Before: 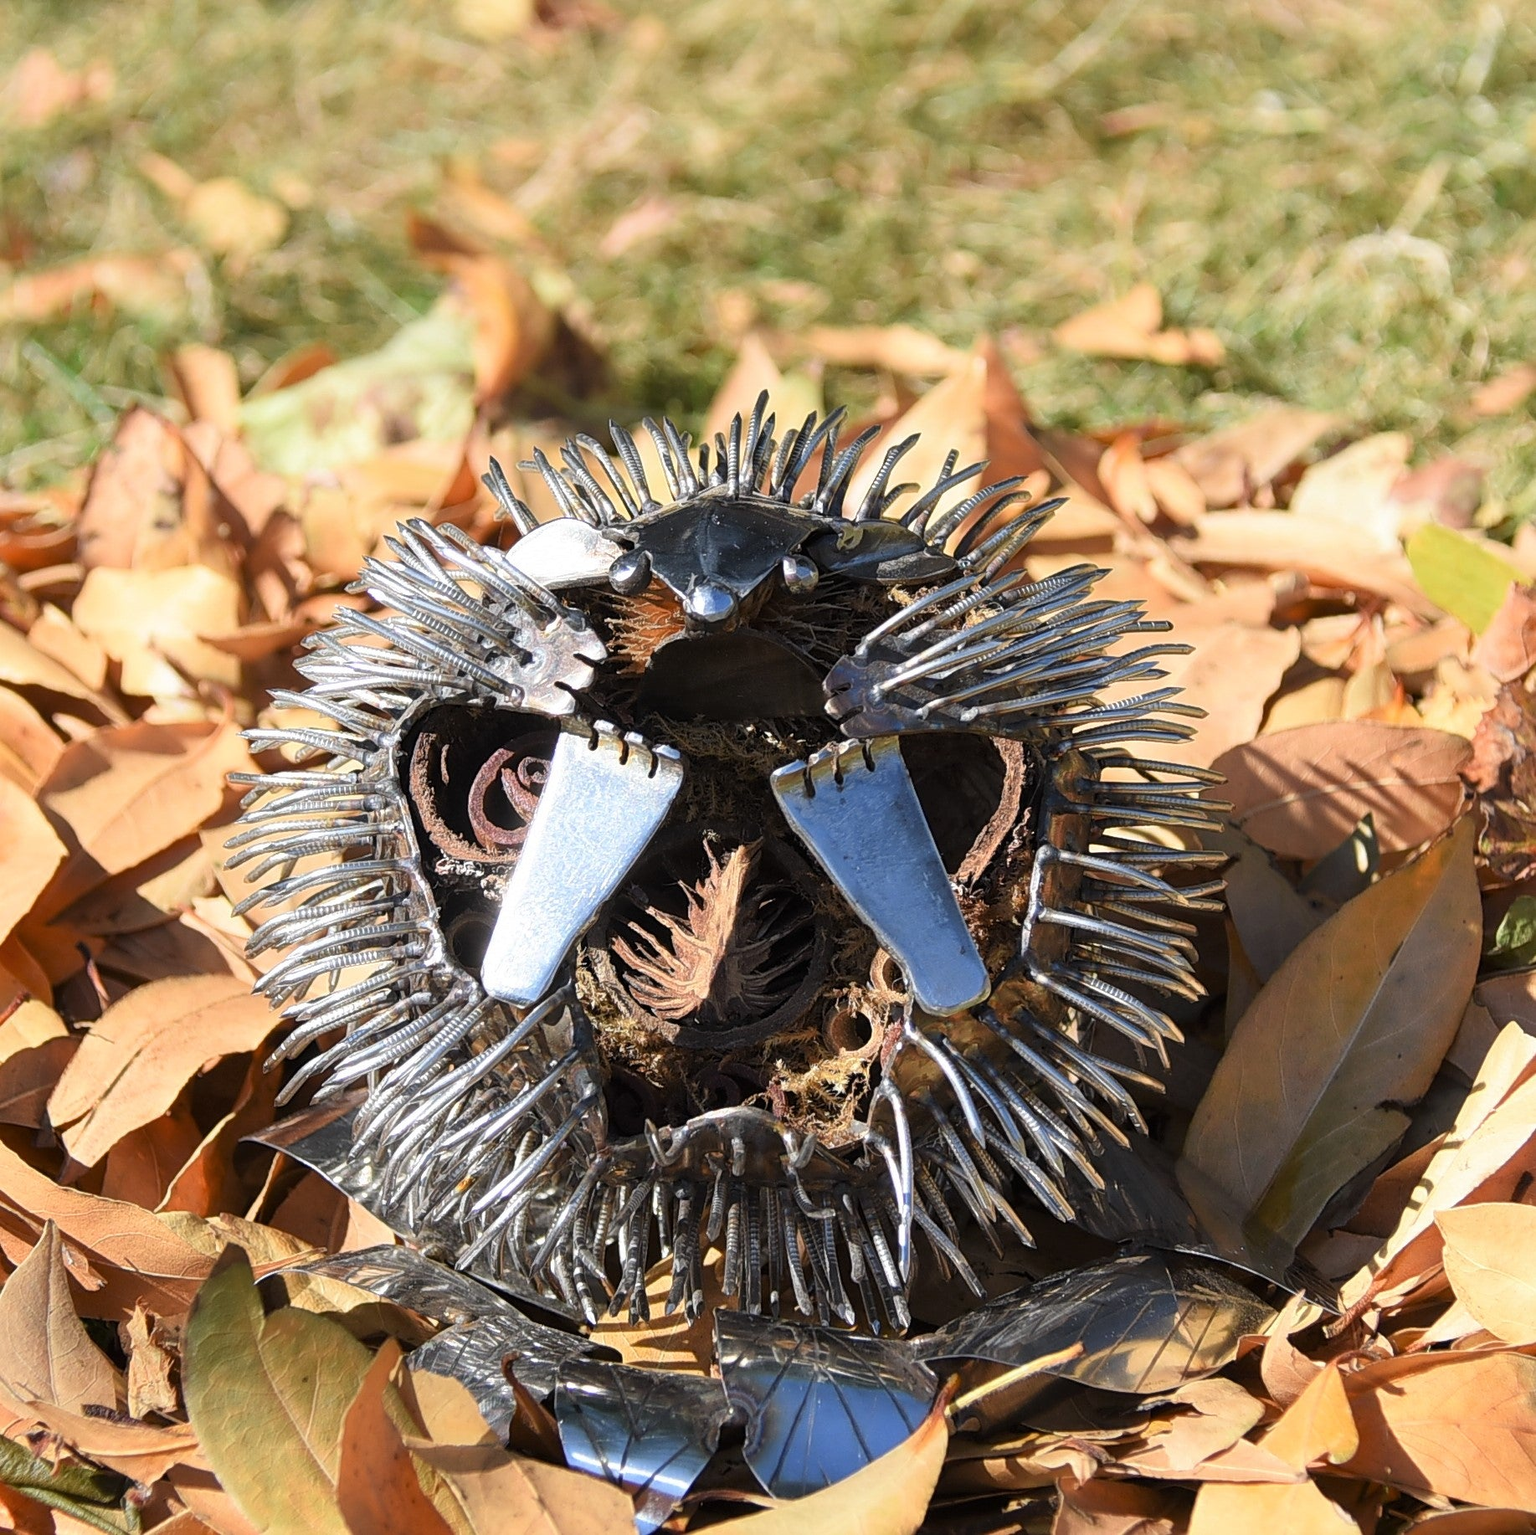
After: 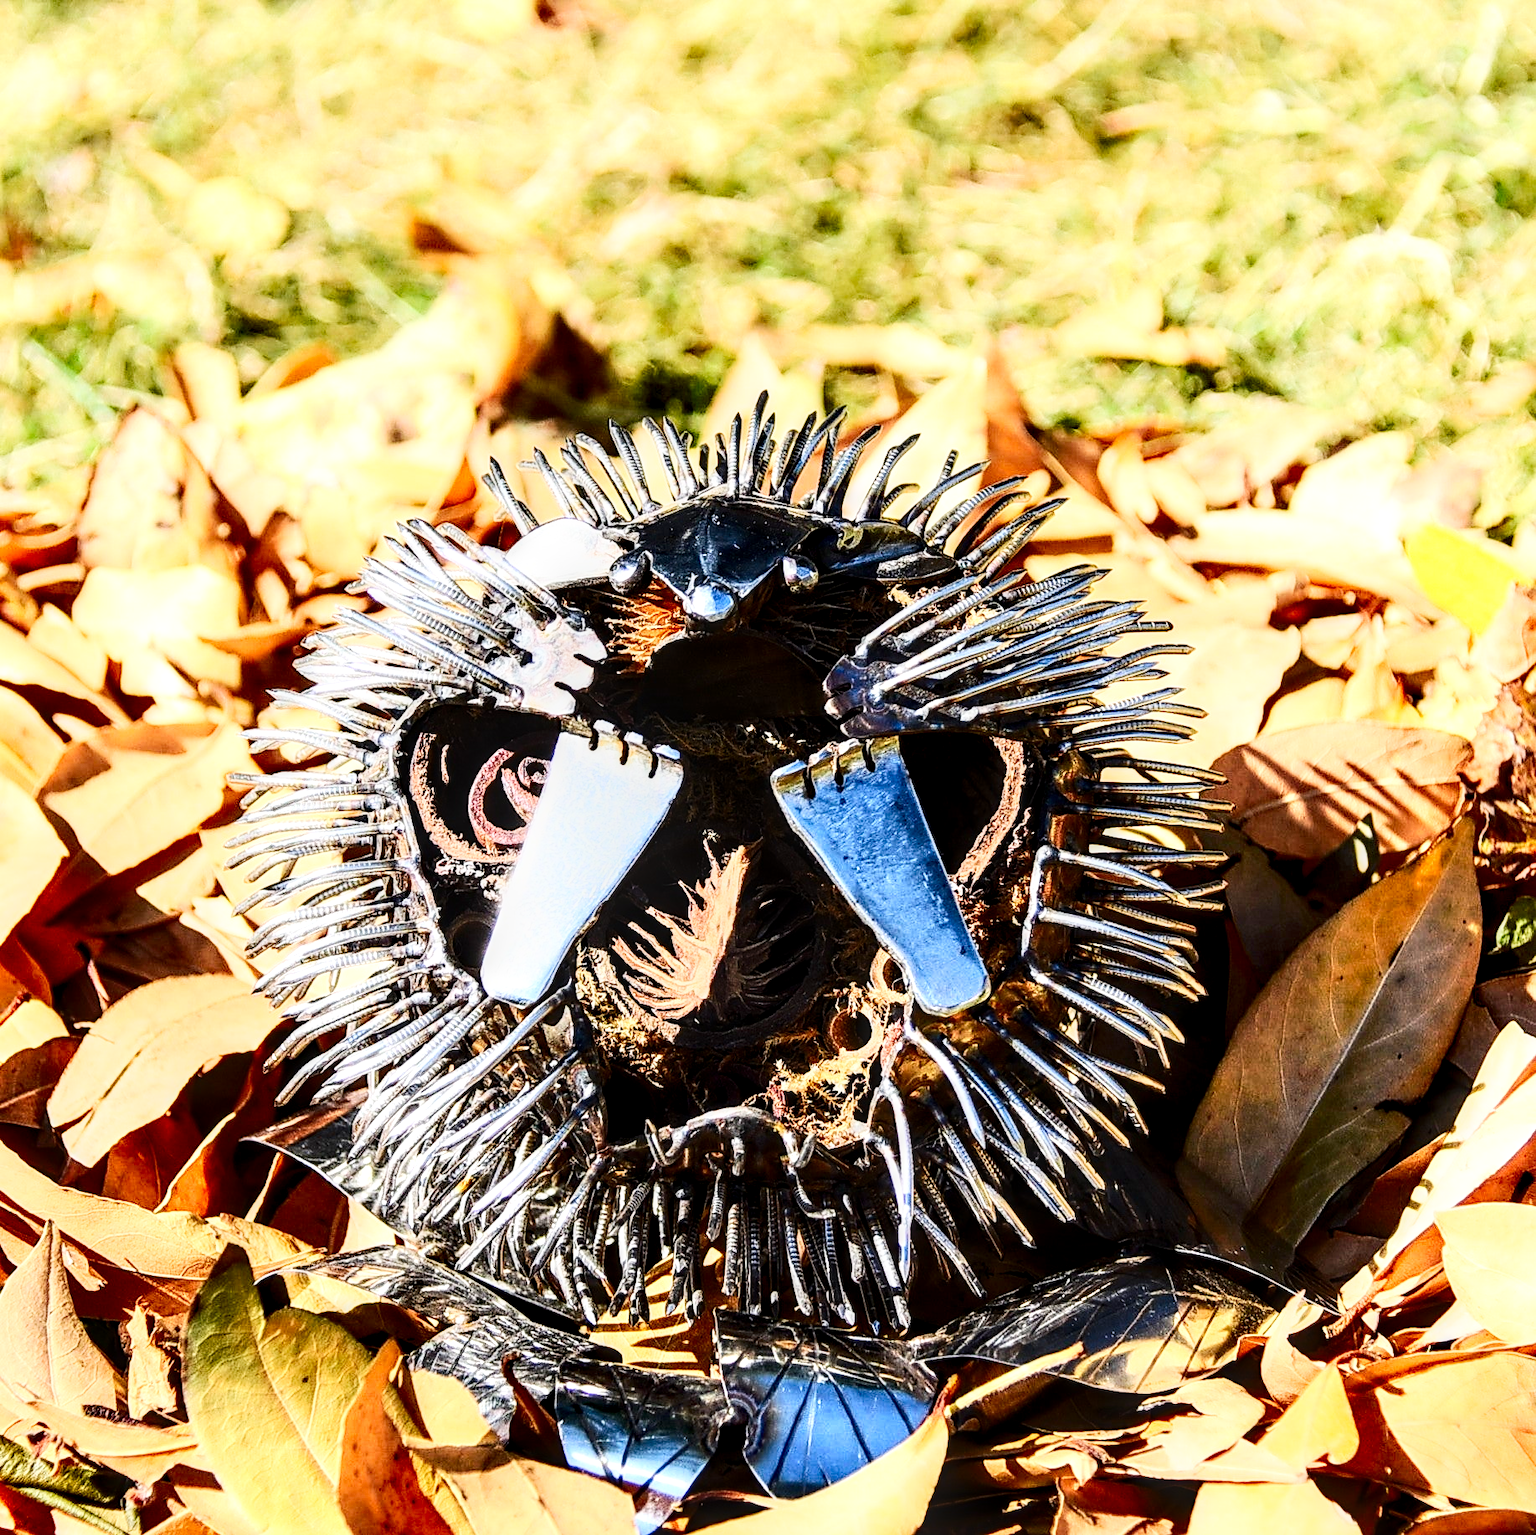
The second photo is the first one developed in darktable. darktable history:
contrast brightness saturation: contrast 0.404, brightness 0.043, saturation 0.254
base curve: curves: ch0 [(0, 0) (0.032, 0.025) (0.121, 0.166) (0.206, 0.329) (0.605, 0.79) (1, 1)], preserve colors none
local contrast: detail 161%
